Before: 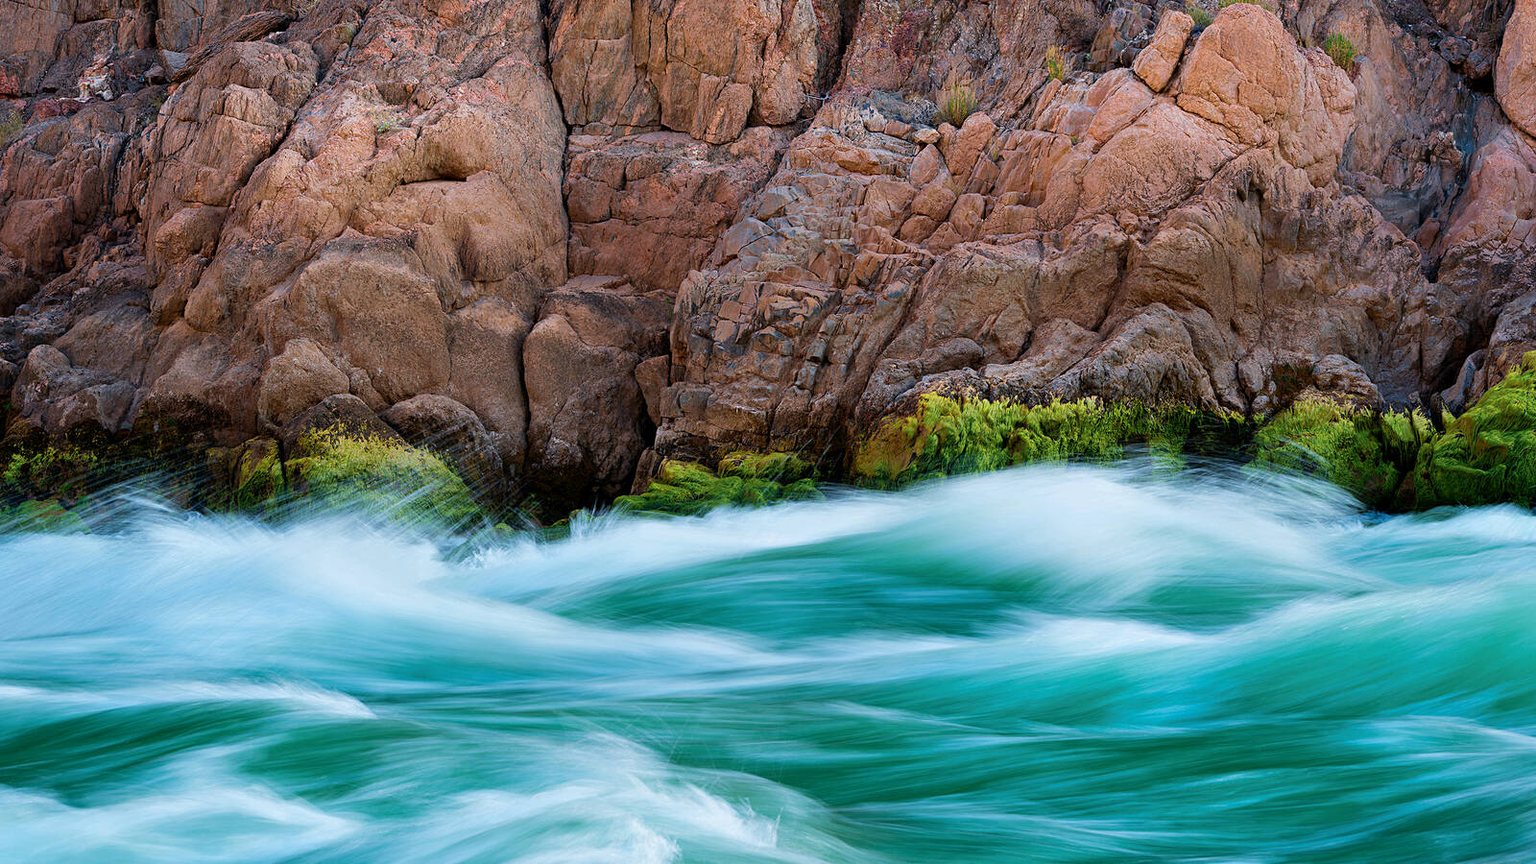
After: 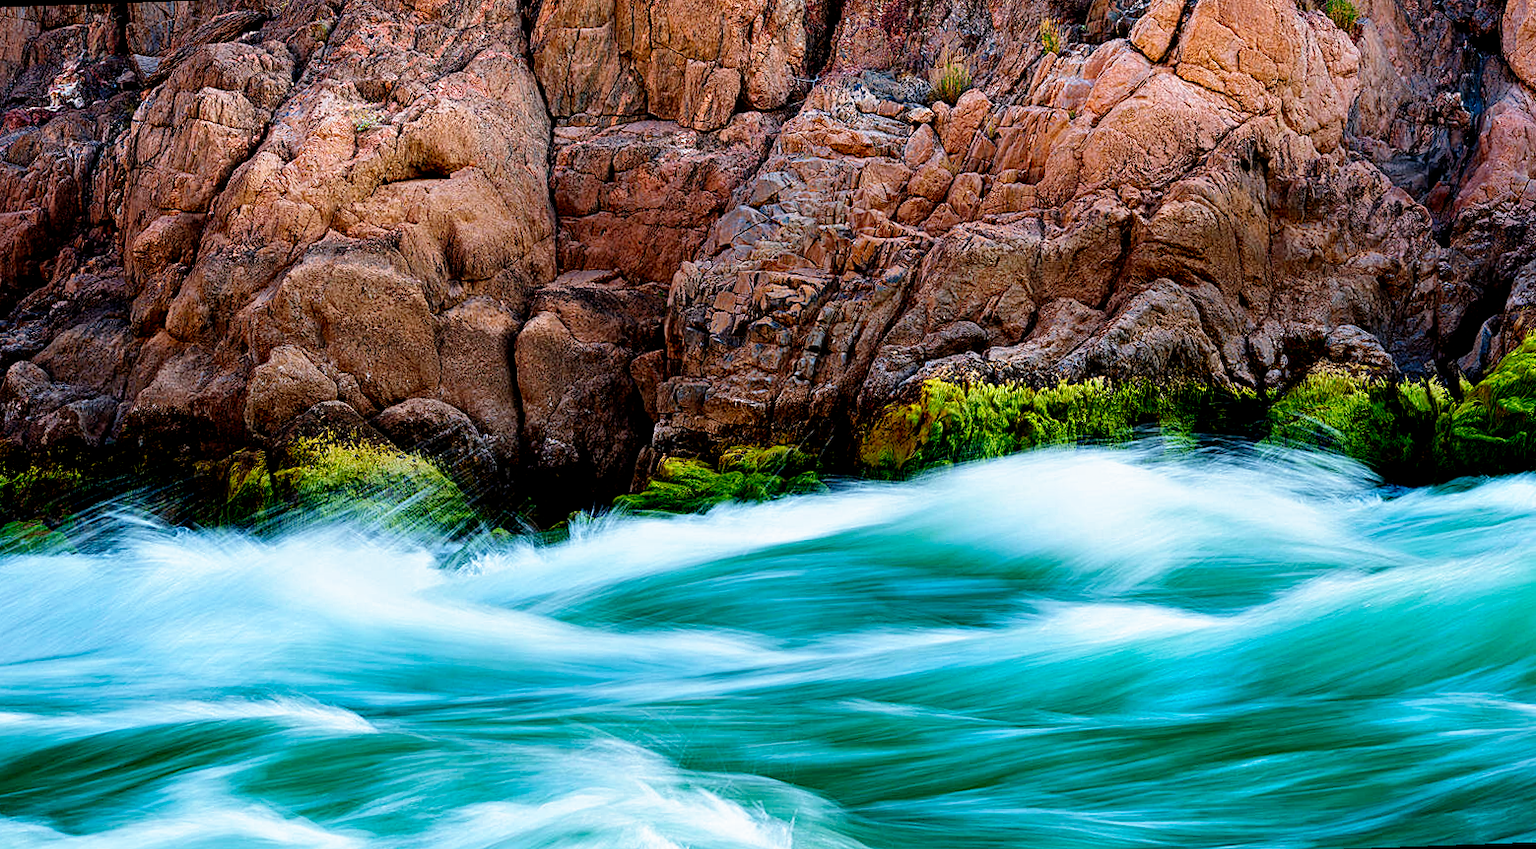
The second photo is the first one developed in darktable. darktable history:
contrast equalizer: y [[0.5, 0.5, 0.5, 0.512, 0.552, 0.62], [0.5 ×6], [0.5 ×4, 0.504, 0.553], [0 ×6], [0 ×6]]
filmic rgb: black relative exposure -5.5 EV, white relative exposure 2.5 EV, threshold 3 EV, target black luminance 0%, hardness 4.51, latitude 67.35%, contrast 1.453, shadows ↔ highlights balance -3.52%, preserve chrominance no, color science v4 (2020), contrast in shadows soft, enable highlight reconstruction true
rotate and perspective: rotation -2°, crop left 0.022, crop right 0.978, crop top 0.049, crop bottom 0.951
